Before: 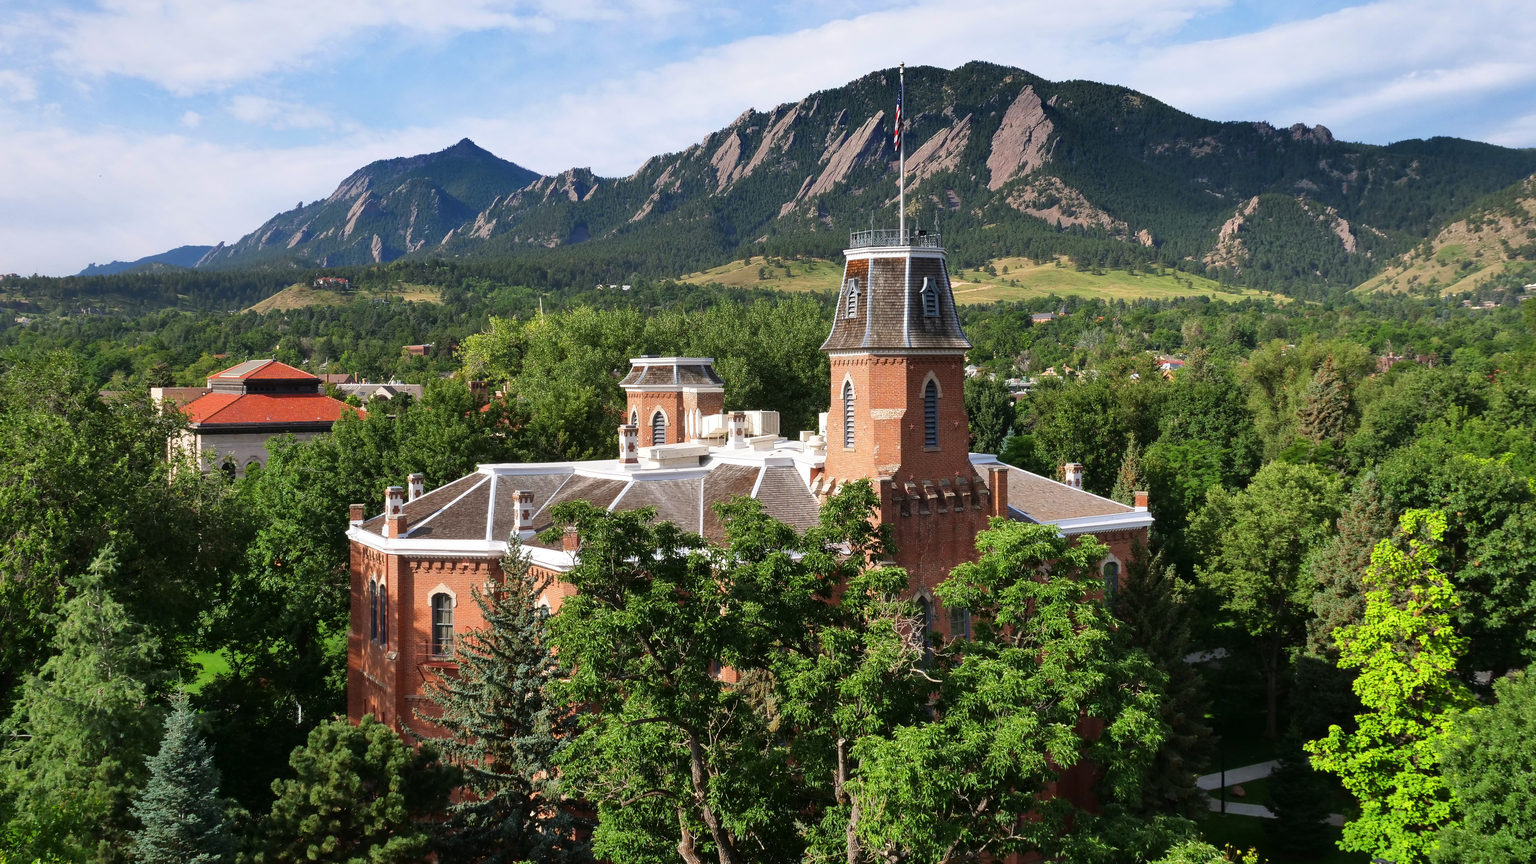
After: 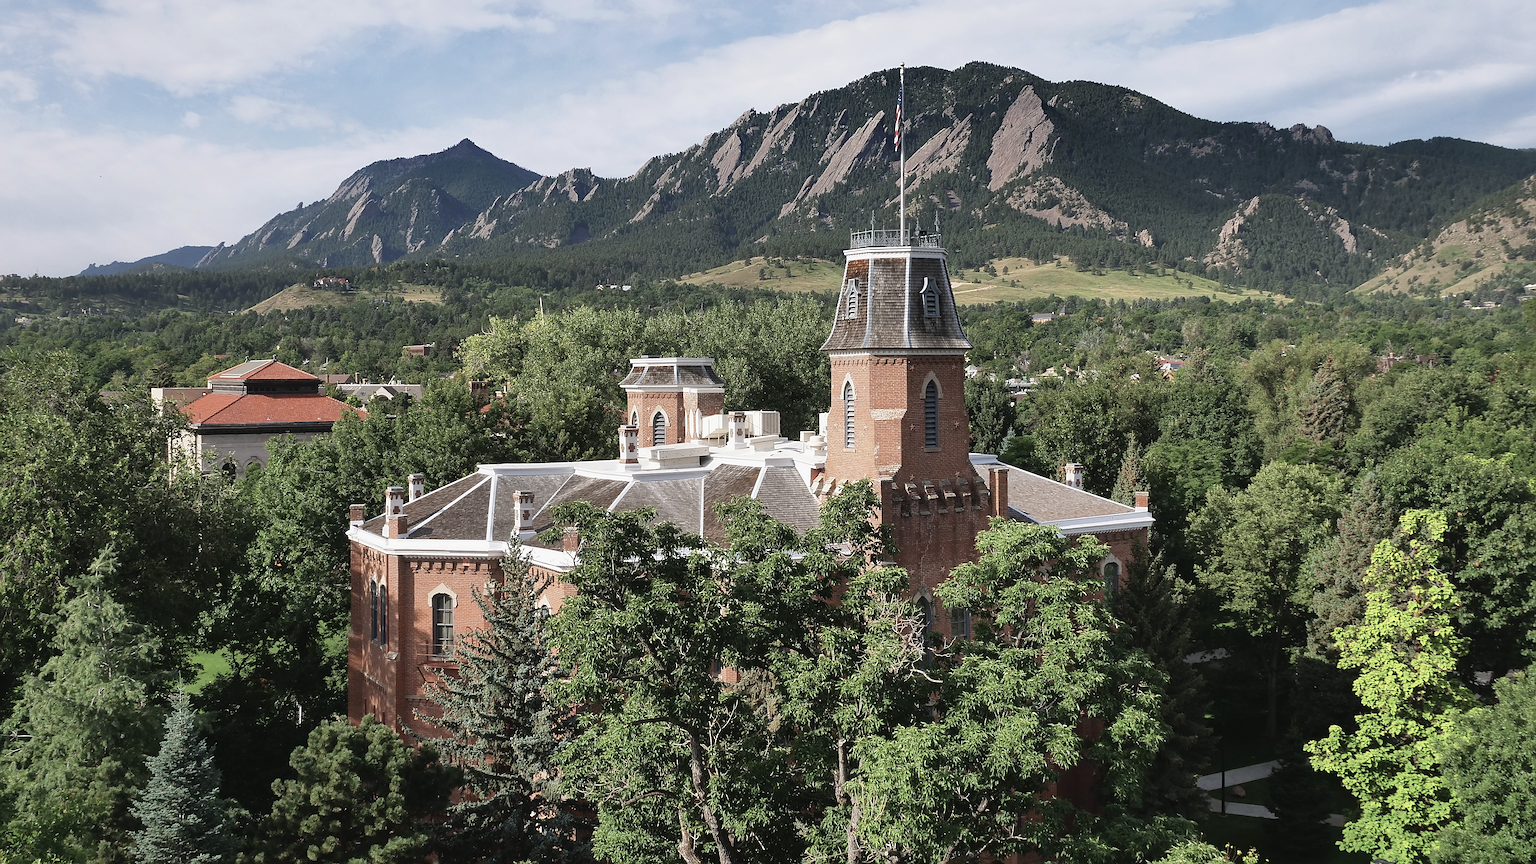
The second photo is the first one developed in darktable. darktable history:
sharpen: radius 2.531, amount 0.628
contrast brightness saturation: contrast -0.05, saturation -0.41
